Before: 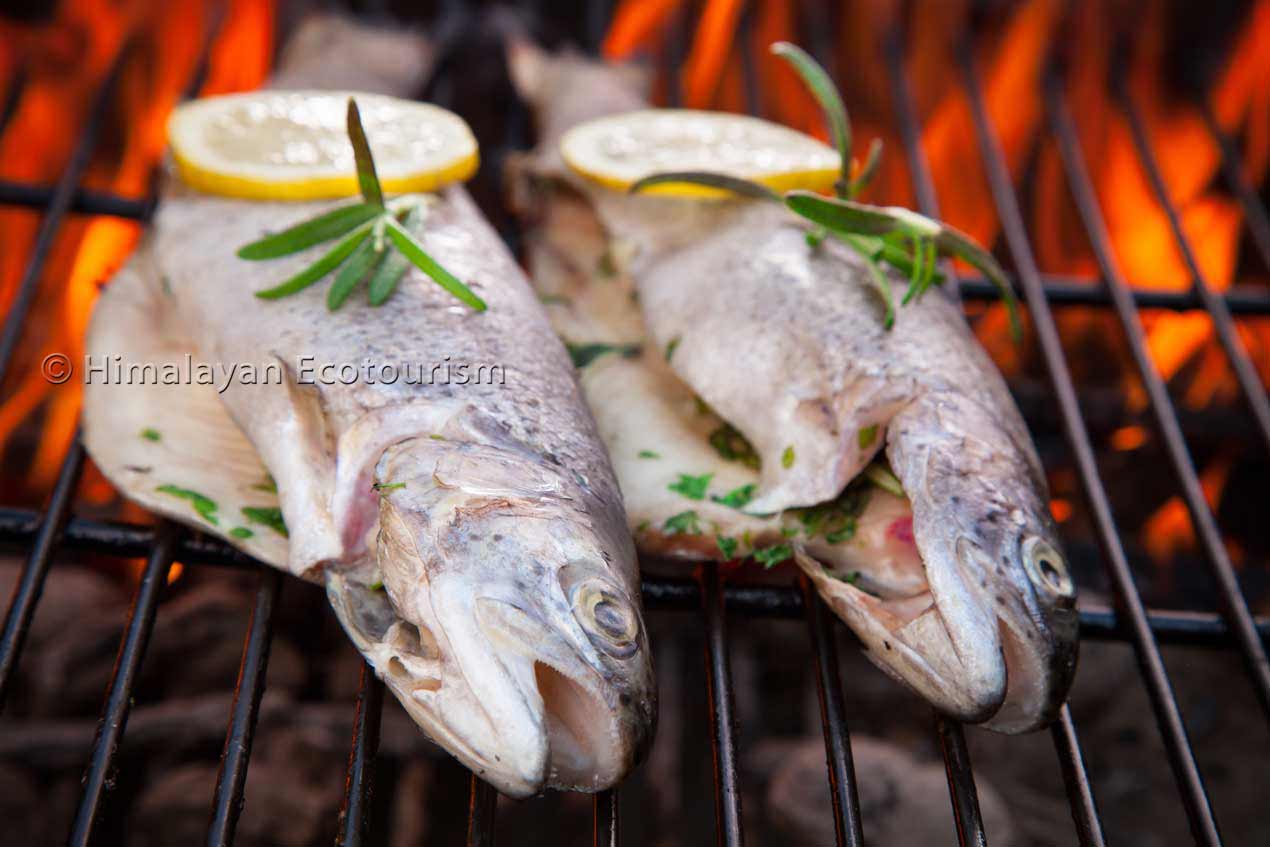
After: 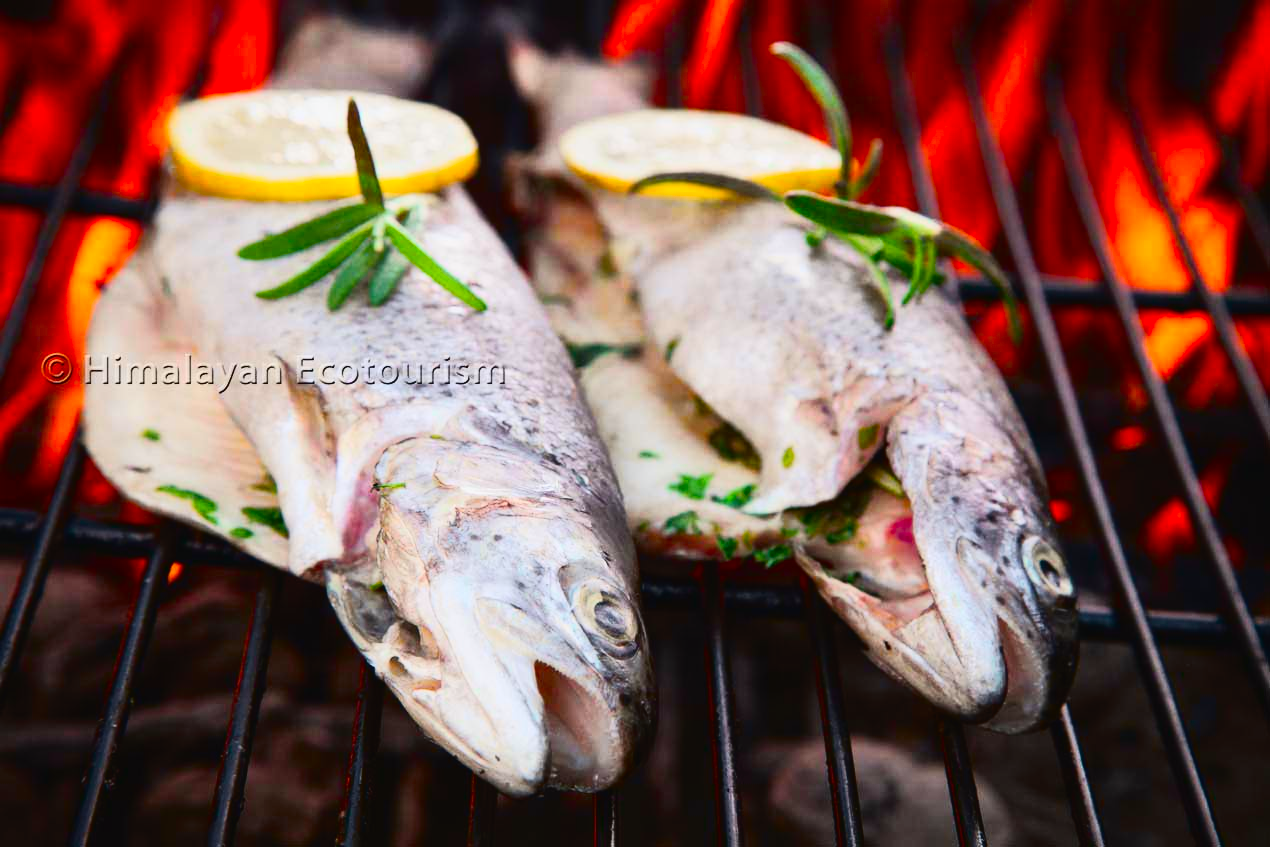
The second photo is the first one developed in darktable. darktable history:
tone curve: curves: ch0 [(0, 0.023) (0.132, 0.075) (0.251, 0.186) (0.463, 0.461) (0.662, 0.757) (0.854, 0.909) (1, 0.973)]; ch1 [(0, 0) (0.447, 0.411) (0.483, 0.469) (0.498, 0.496) (0.518, 0.514) (0.561, 0.579) (0.604, 0.645) (0.669, 0.73) (0.819, 0.93) (1, 1)]; ch2 [(0, 0) (0.307, 0.315) (0.425, 0.438) (0.483, 0.477) (0.503, 0.503) (0.526, 0.534) (0.567, 0.569) (0.617, 0.674) (0.703, 0.797) (0.985, 0.966)], color space Lab, independent channels
